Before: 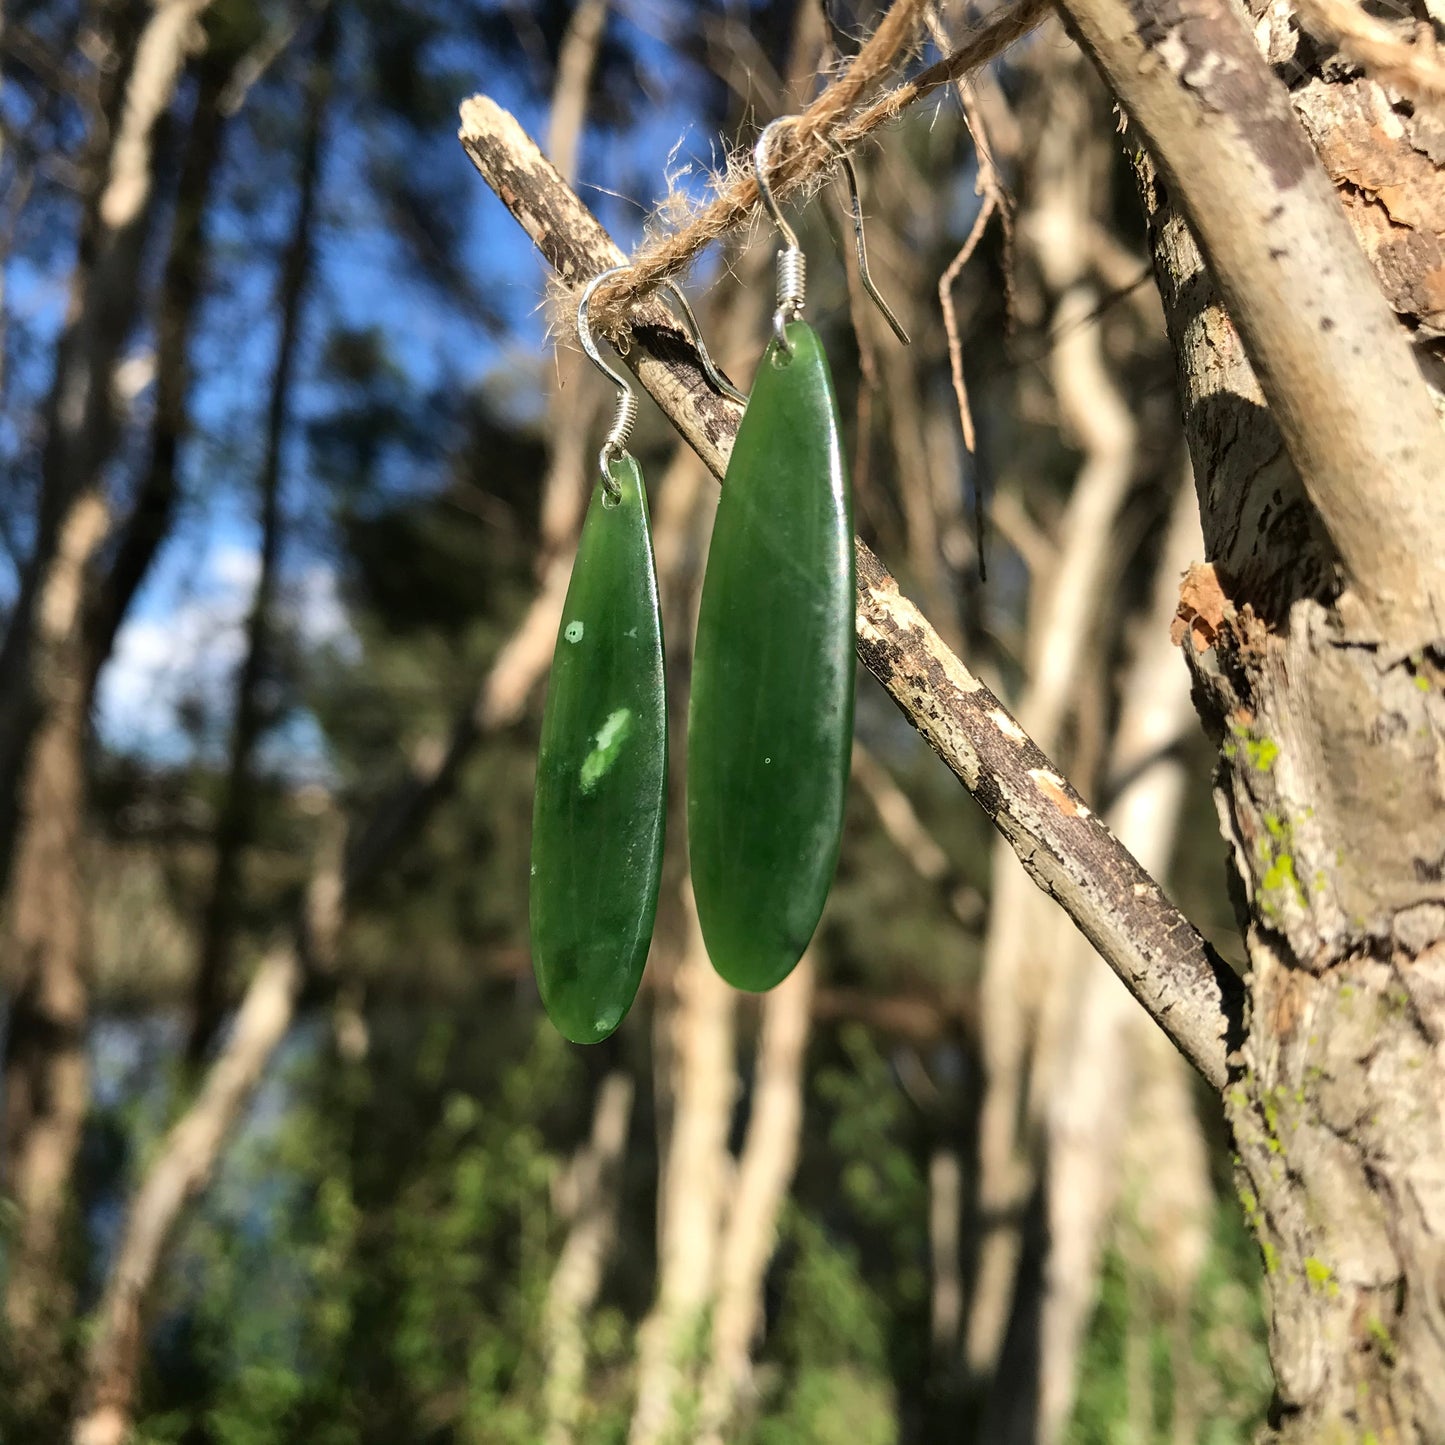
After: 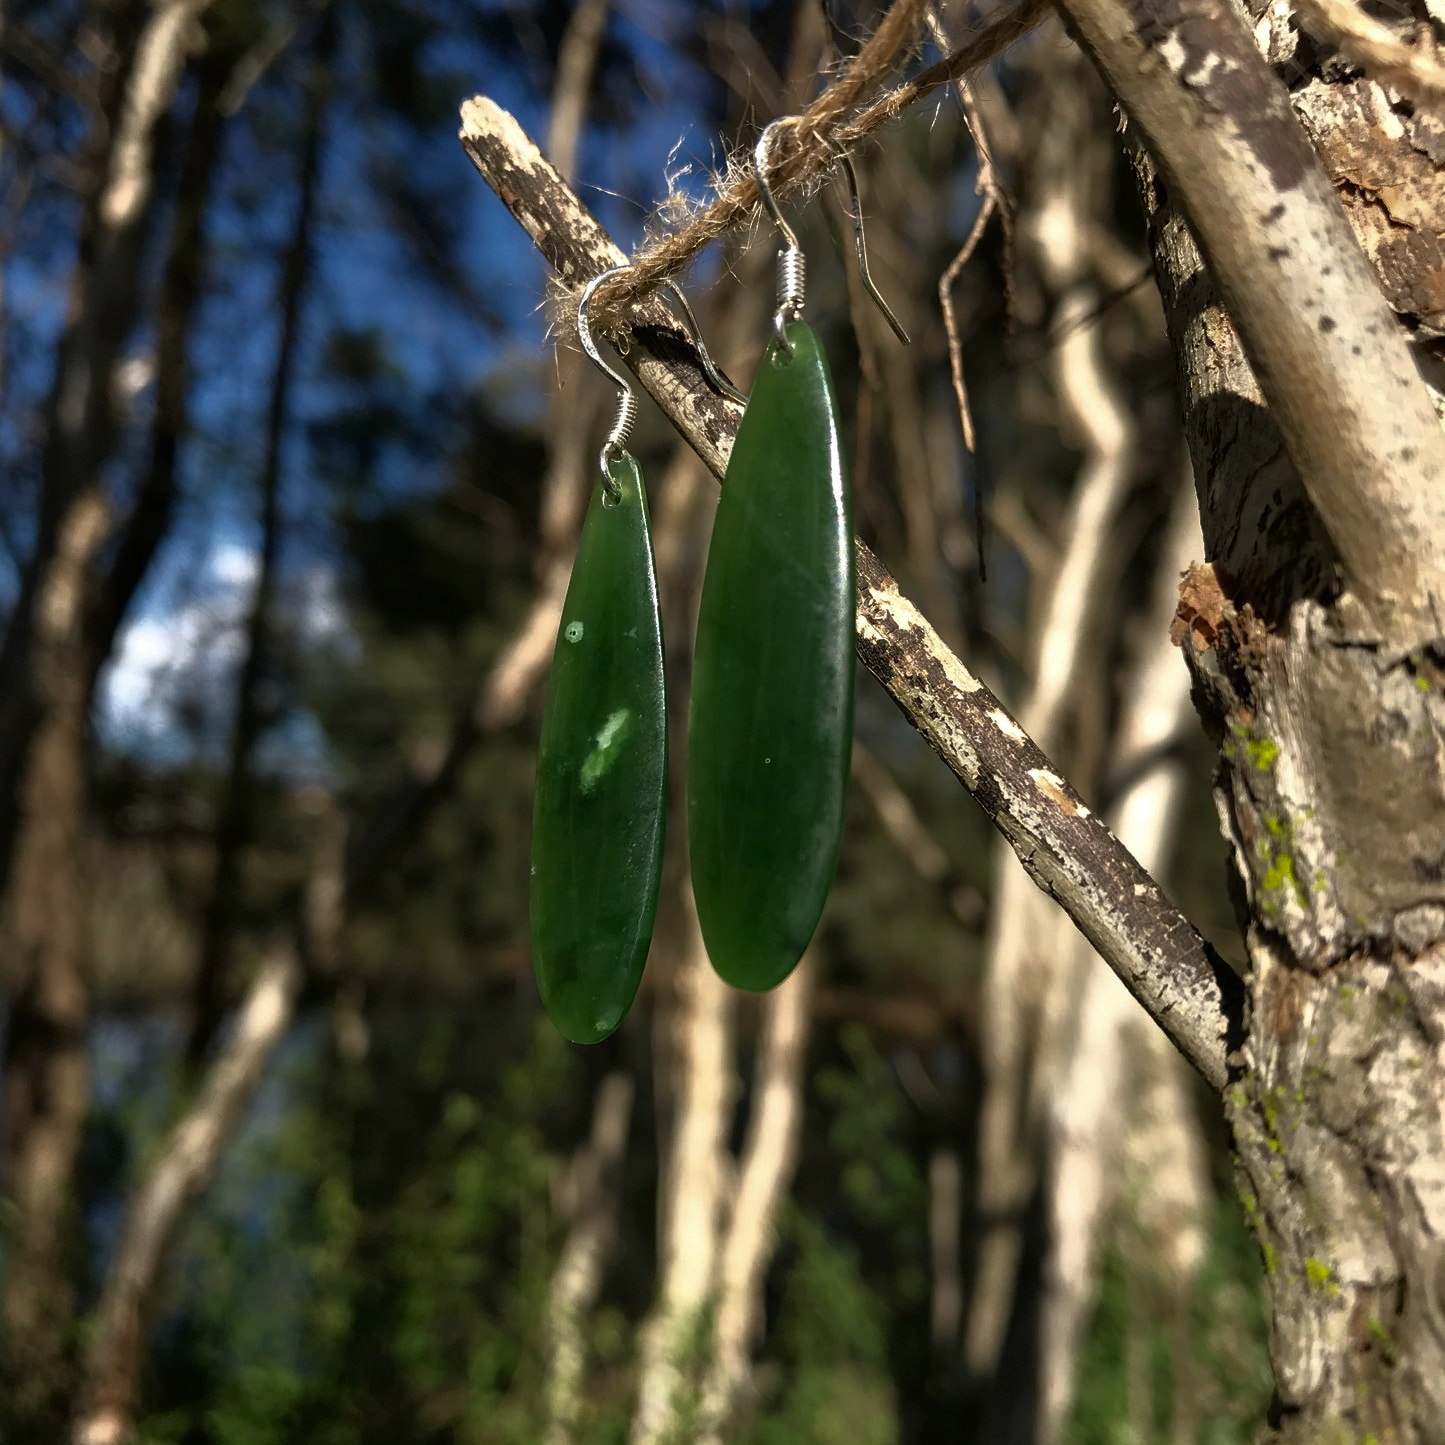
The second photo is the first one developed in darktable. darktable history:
base curve: curves: ch0 [(0, 0) (0.564, 0.291) (0.802, 0.731) (1, 1)]
contrast brightness saturation: contrast 0.04, saturation 0.07
